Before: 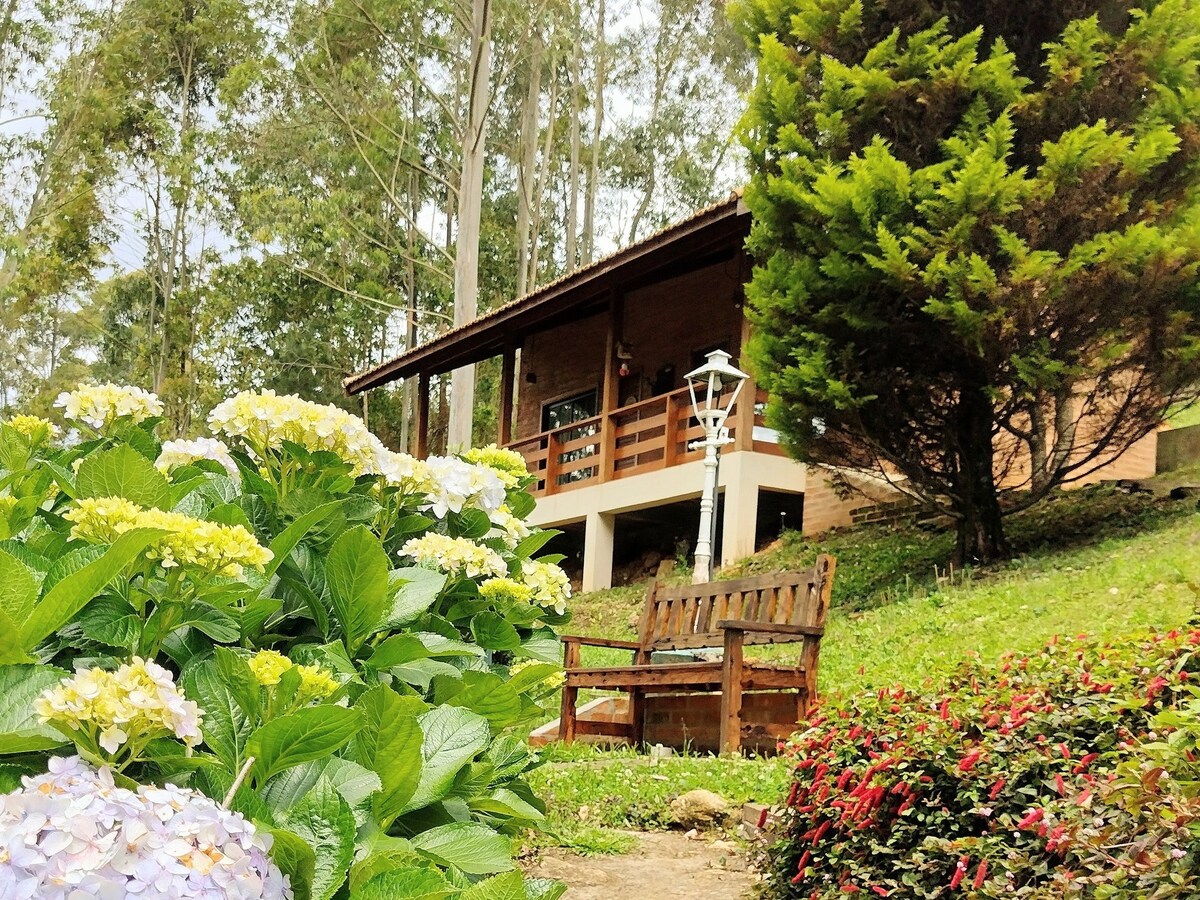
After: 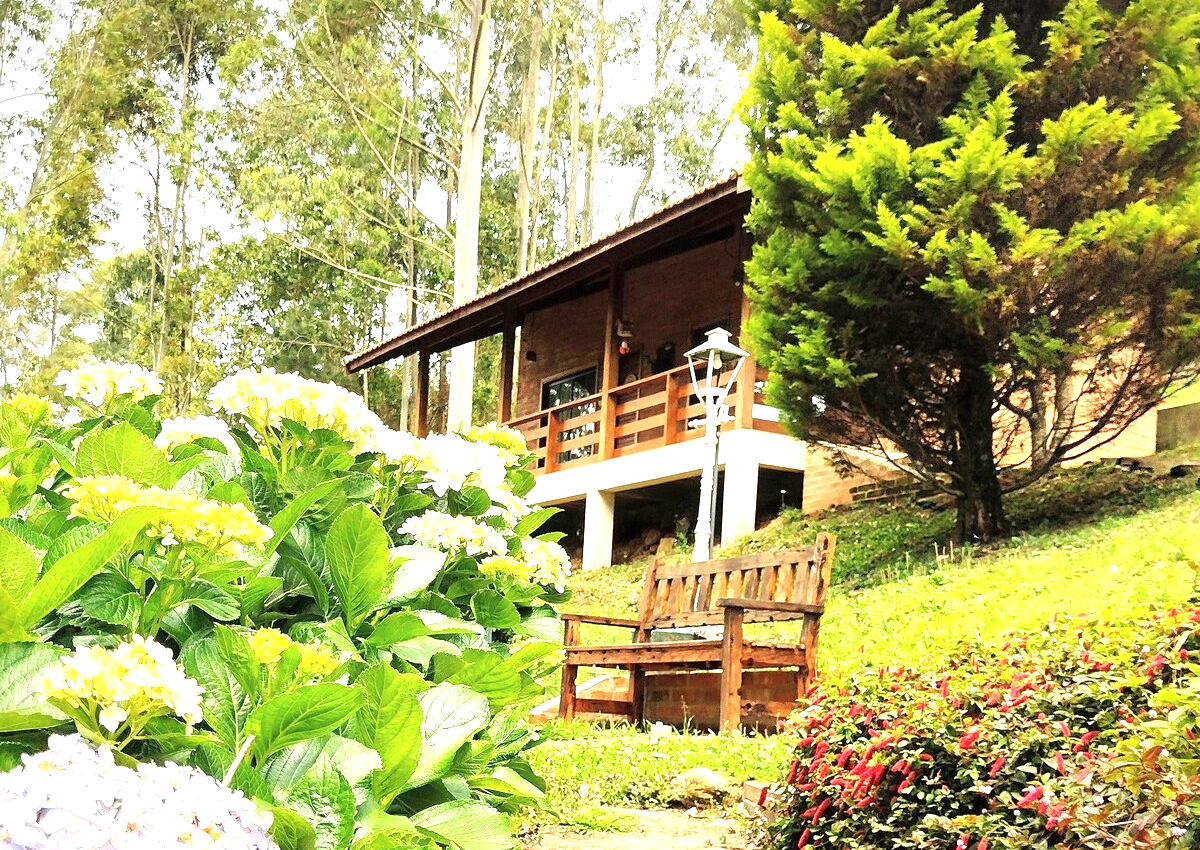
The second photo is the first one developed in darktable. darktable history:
crop and rotate: top 2.479%, bottom 3.018%
vignetting: fall-off start 80.87%, fall-off radius 61.59%, brightness -0.384, saturation 0.007, center (0, 0.007), automatic ratio true, width/height ratio 1.418
exposure: black level correction 0, exposure 1.2 EV, compensate highlight preservation false
